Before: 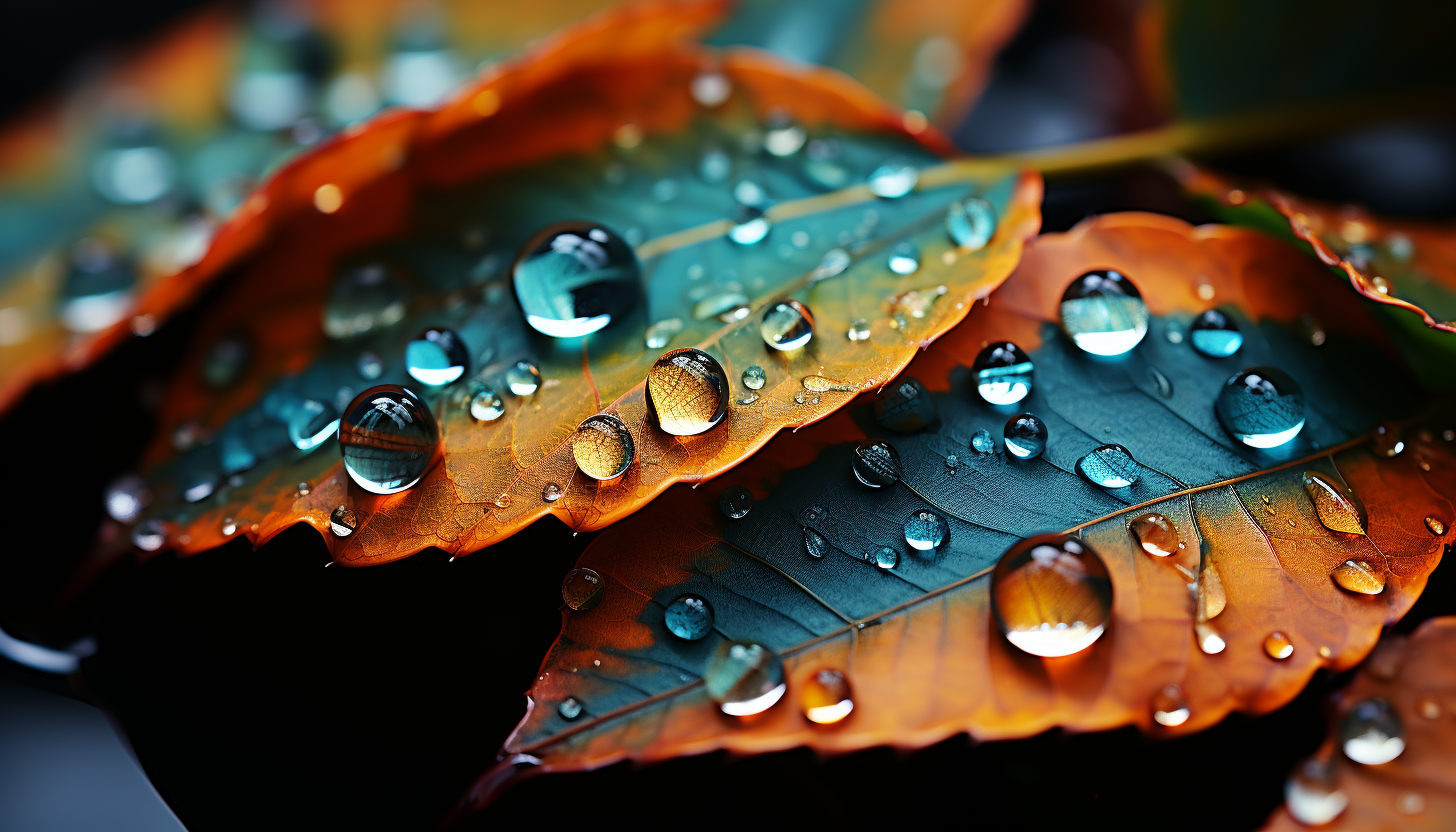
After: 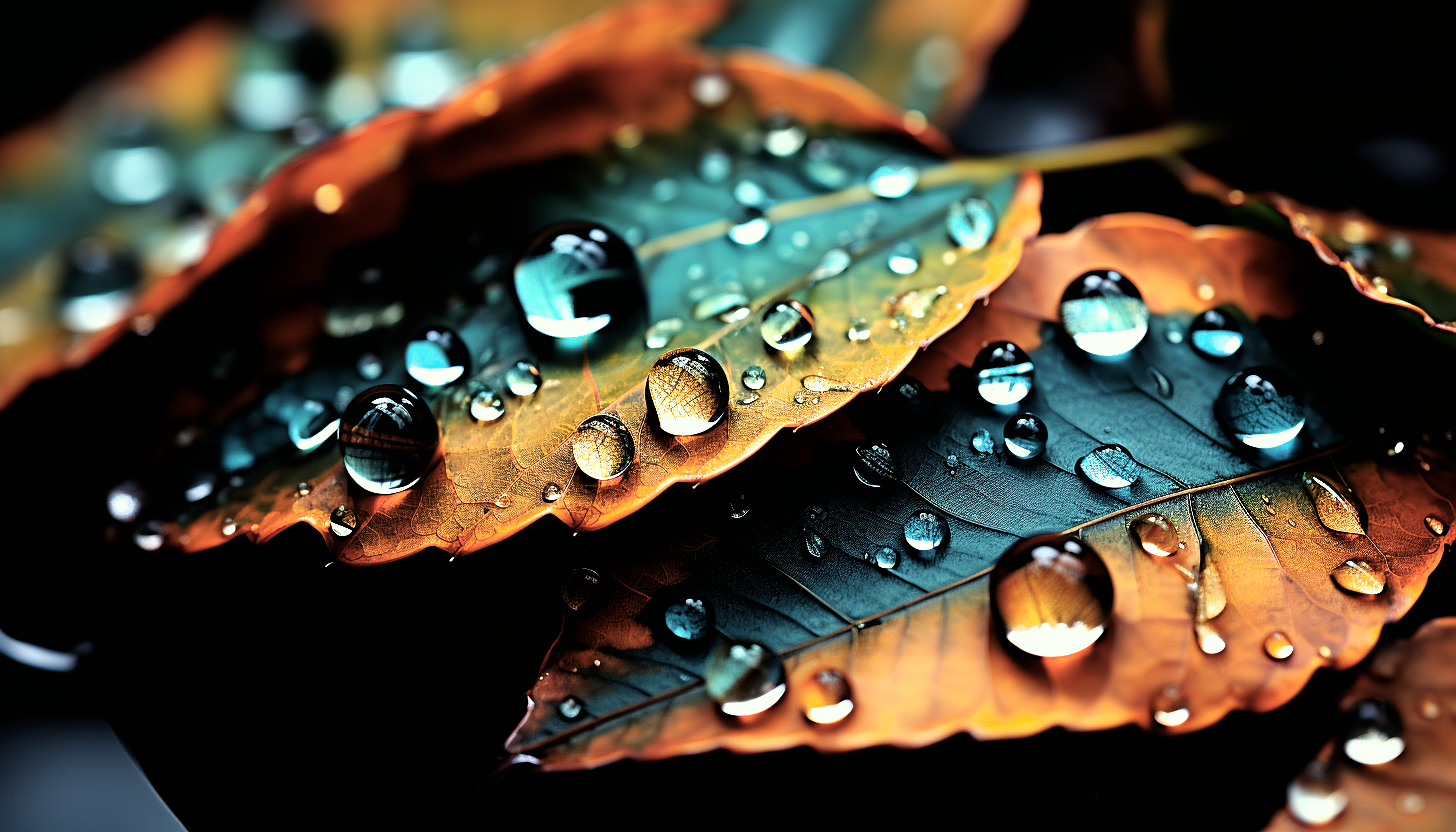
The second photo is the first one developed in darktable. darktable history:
color correction: highlights a* -4.73, highlights b* 5.06, saturation 0.97
filmic rgb: black relative exposure -8.2 EV, white relative exposure 2.2 EV, threshold 3 EV, hardness 7.11, latitude 85.74%, contrast 1.696, highlights saturation mix -4%, shadows ↔ highlights balance -2.69%, color science v5 (2021), contrast in shadows safe, contrast in highlights safe, enable highlight reconstruction true
